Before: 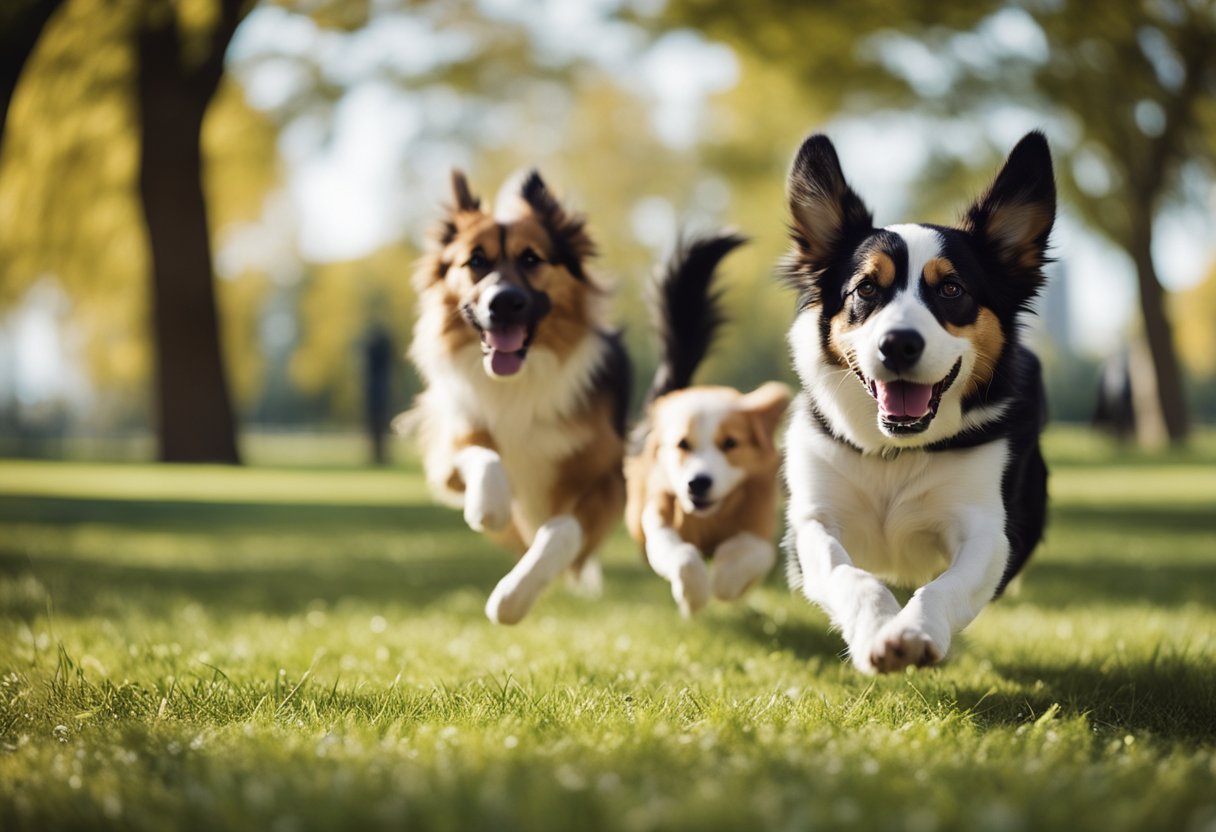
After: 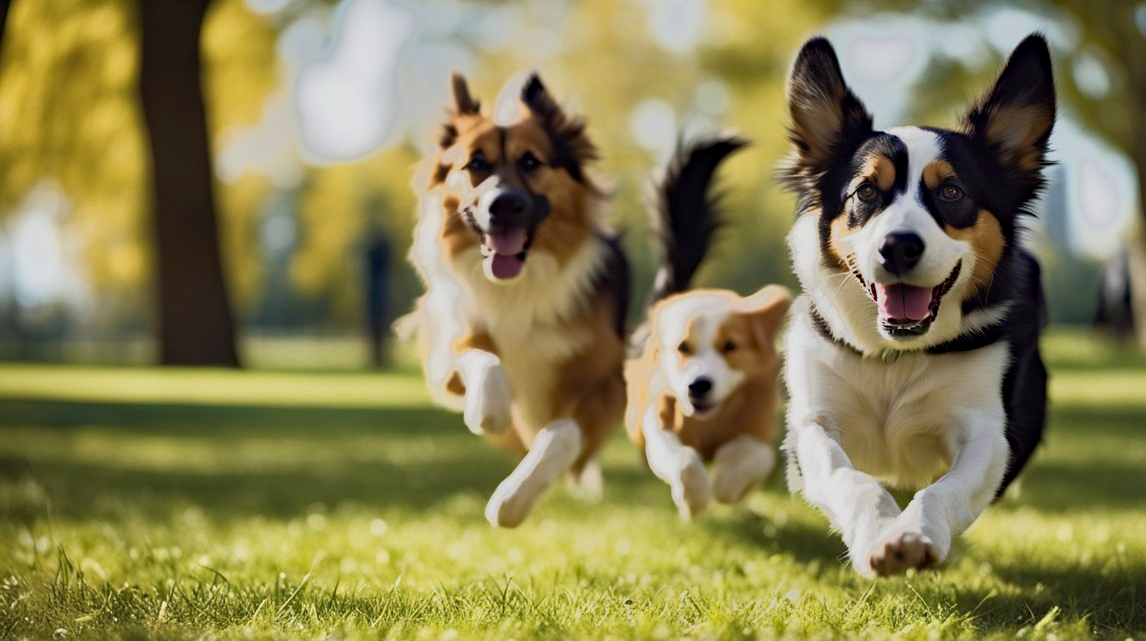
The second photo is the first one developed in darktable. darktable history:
crop and rotate: angle 0.03°, top 11.643%, right 5.651%, bottom 11.189%
tone equalizer: -7 EV -0.63 EV, -6 EV 1 EV, -5 EV -0.45 EV, -4 EV 0.43 EV, -3 EV 0.41 EV, -2 EV 0.15 EV, -1 EV -0.15 EV, +0 EV -0.39 EV, smoothing diameter 25%, edges refinement/feathering 10, preserve details guided filter
haze removal: strength 0.29, distance 0.25, compatibility mode true, adaptive false
